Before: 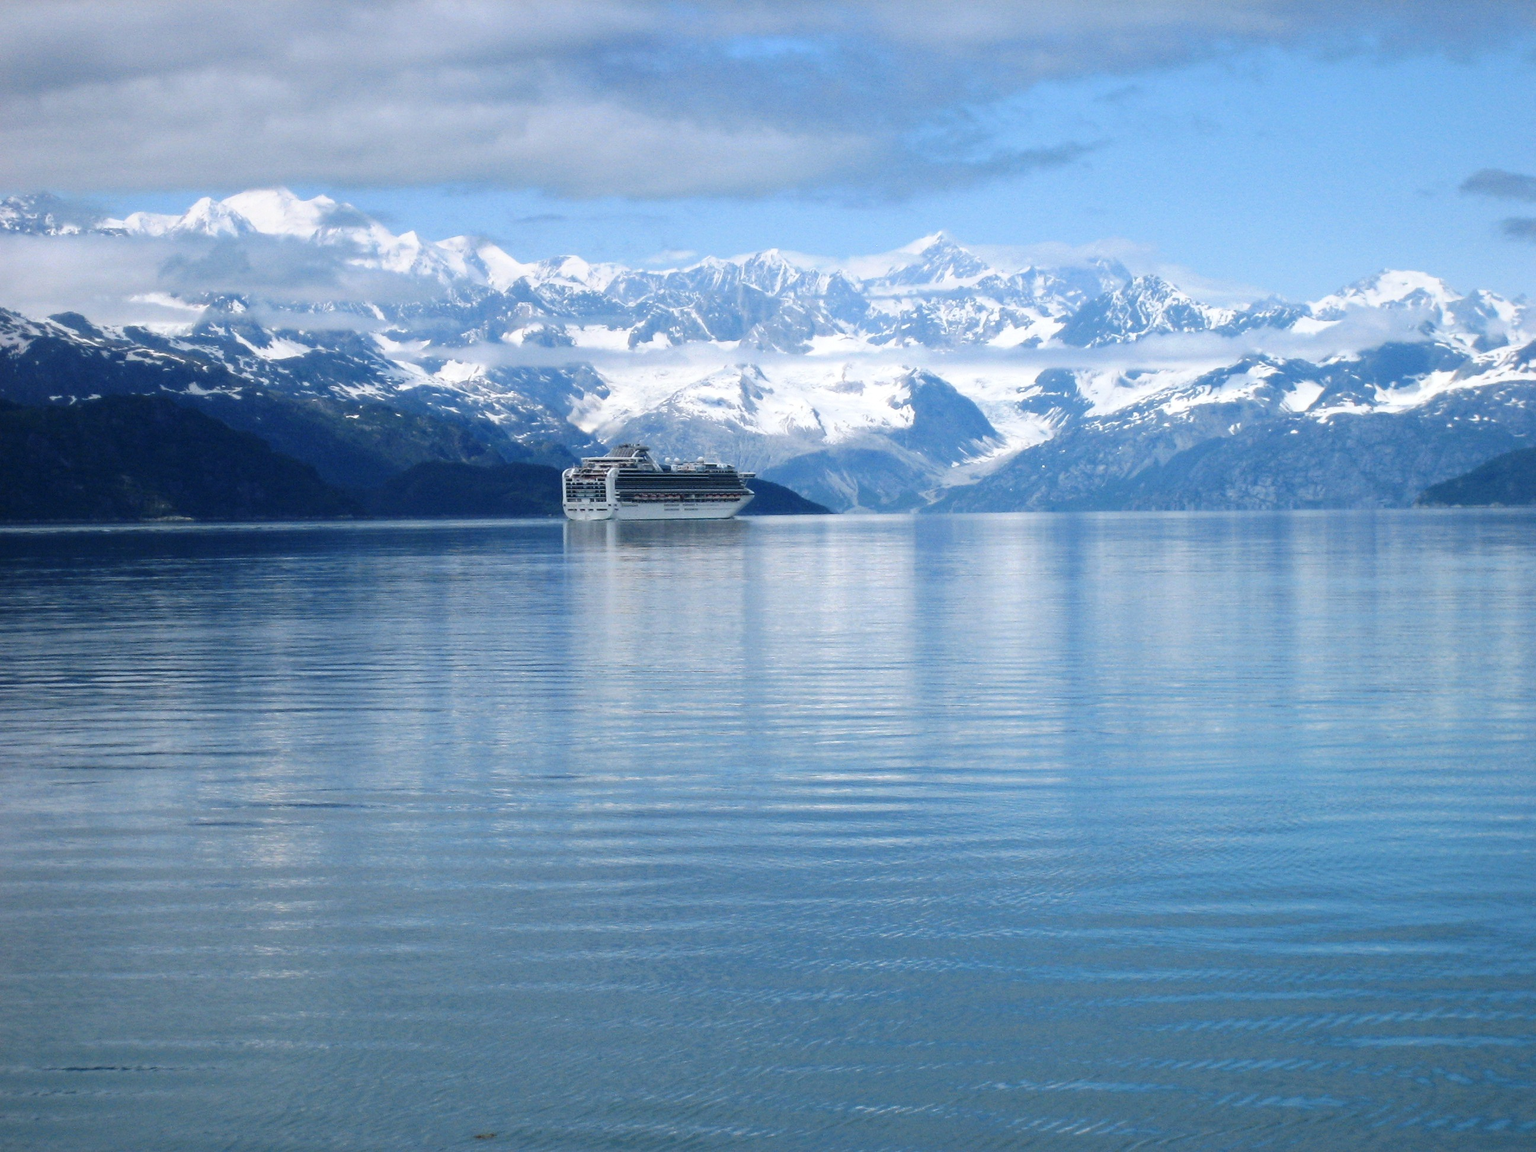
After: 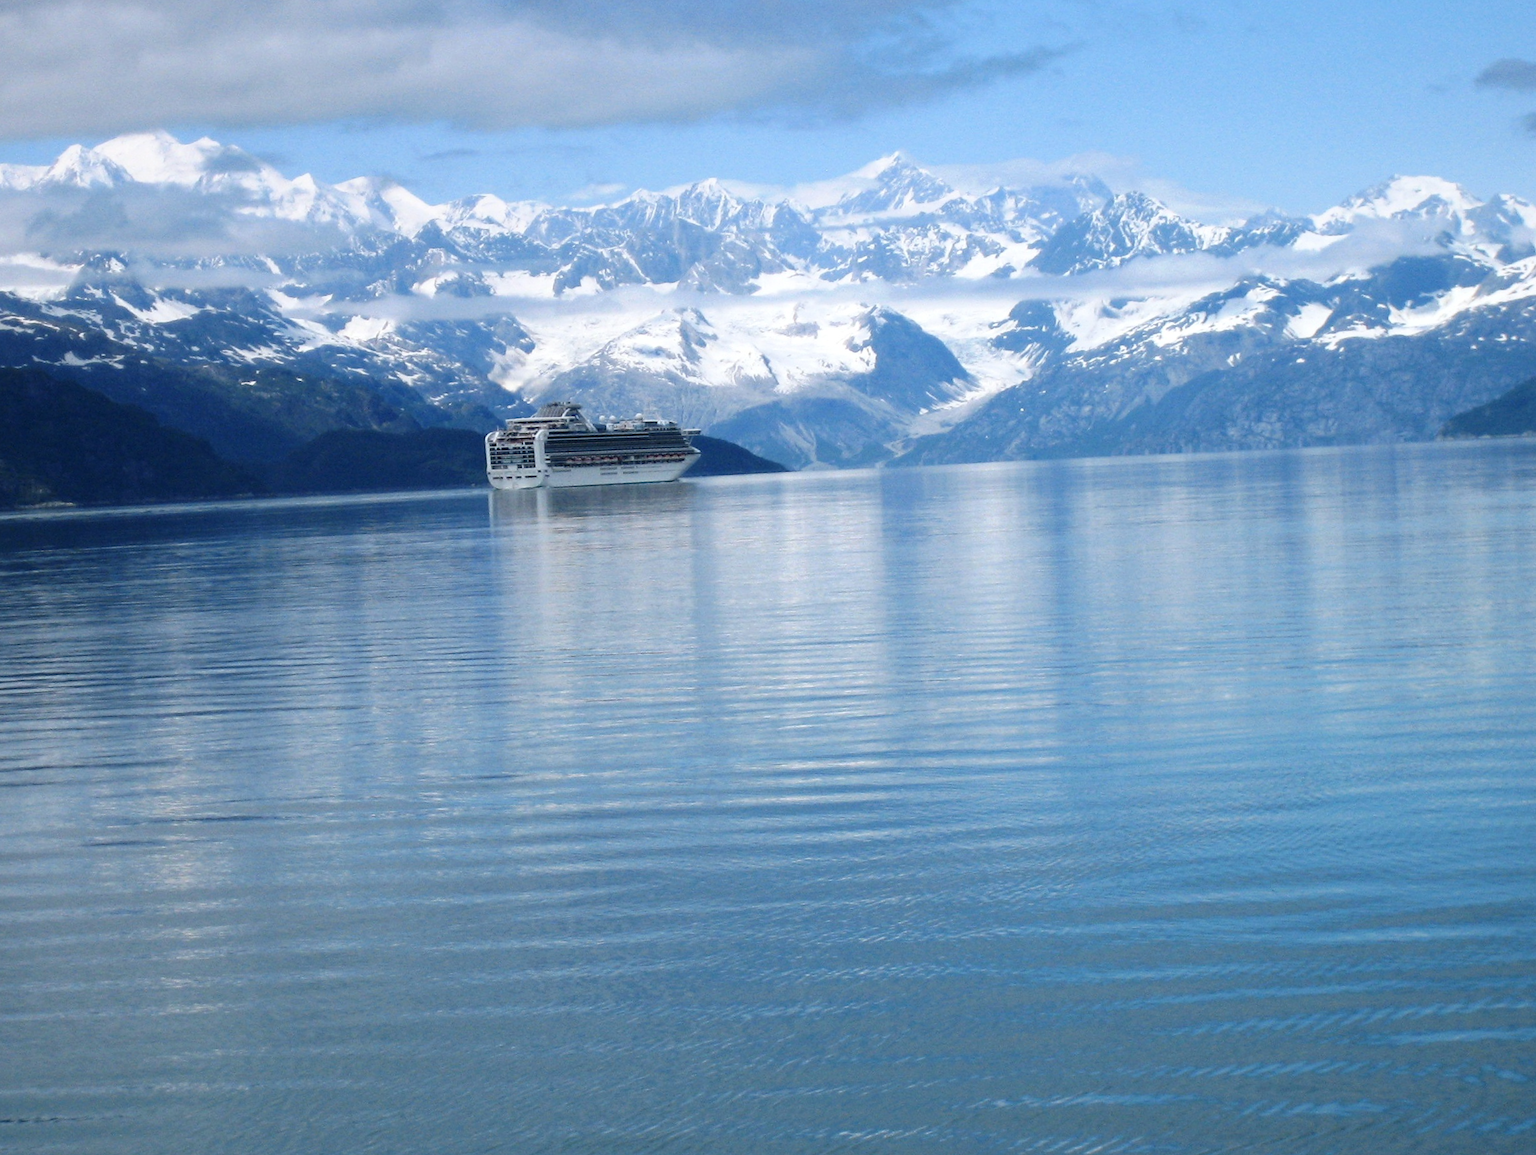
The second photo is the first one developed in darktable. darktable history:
crop and rotate: angle 2.16°, left 6.053%, top 5.72%
